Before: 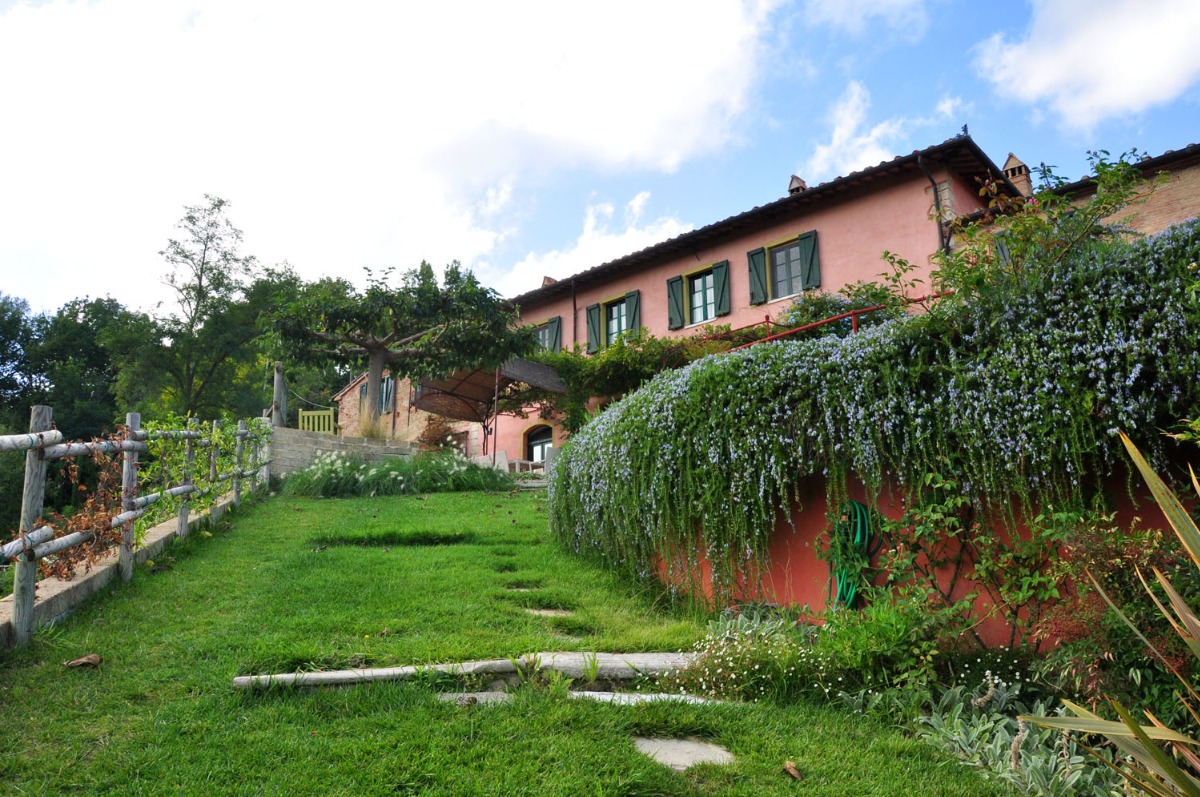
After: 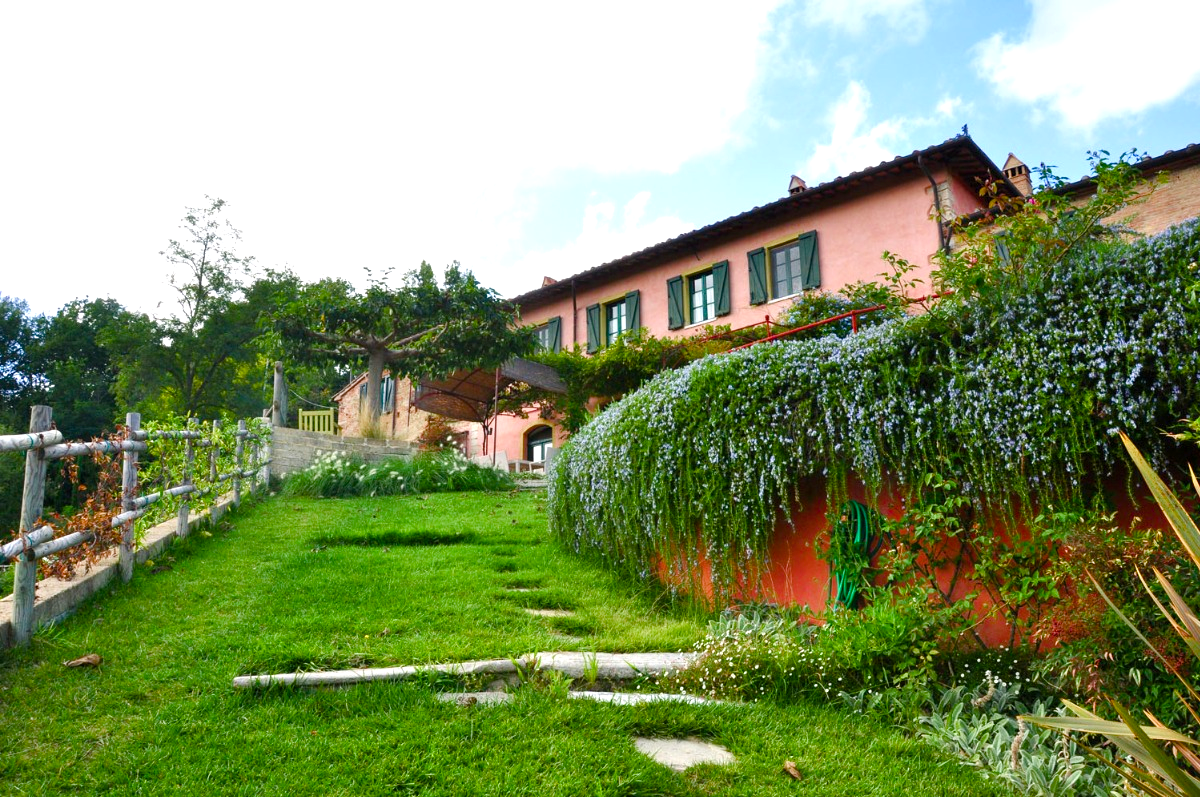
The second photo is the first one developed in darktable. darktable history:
color balance rgb: perceptual saturation grading › global saturation 25%, perceptual saturation grading › highlights -50%, perceptual saturation grading › shadows 30%, perceptual brilliance grading › global brilliance 12%, global vibrance 20%
base curve: curves: ch0 [(0, 0) (0.472, 0.508) (1, 1)]
